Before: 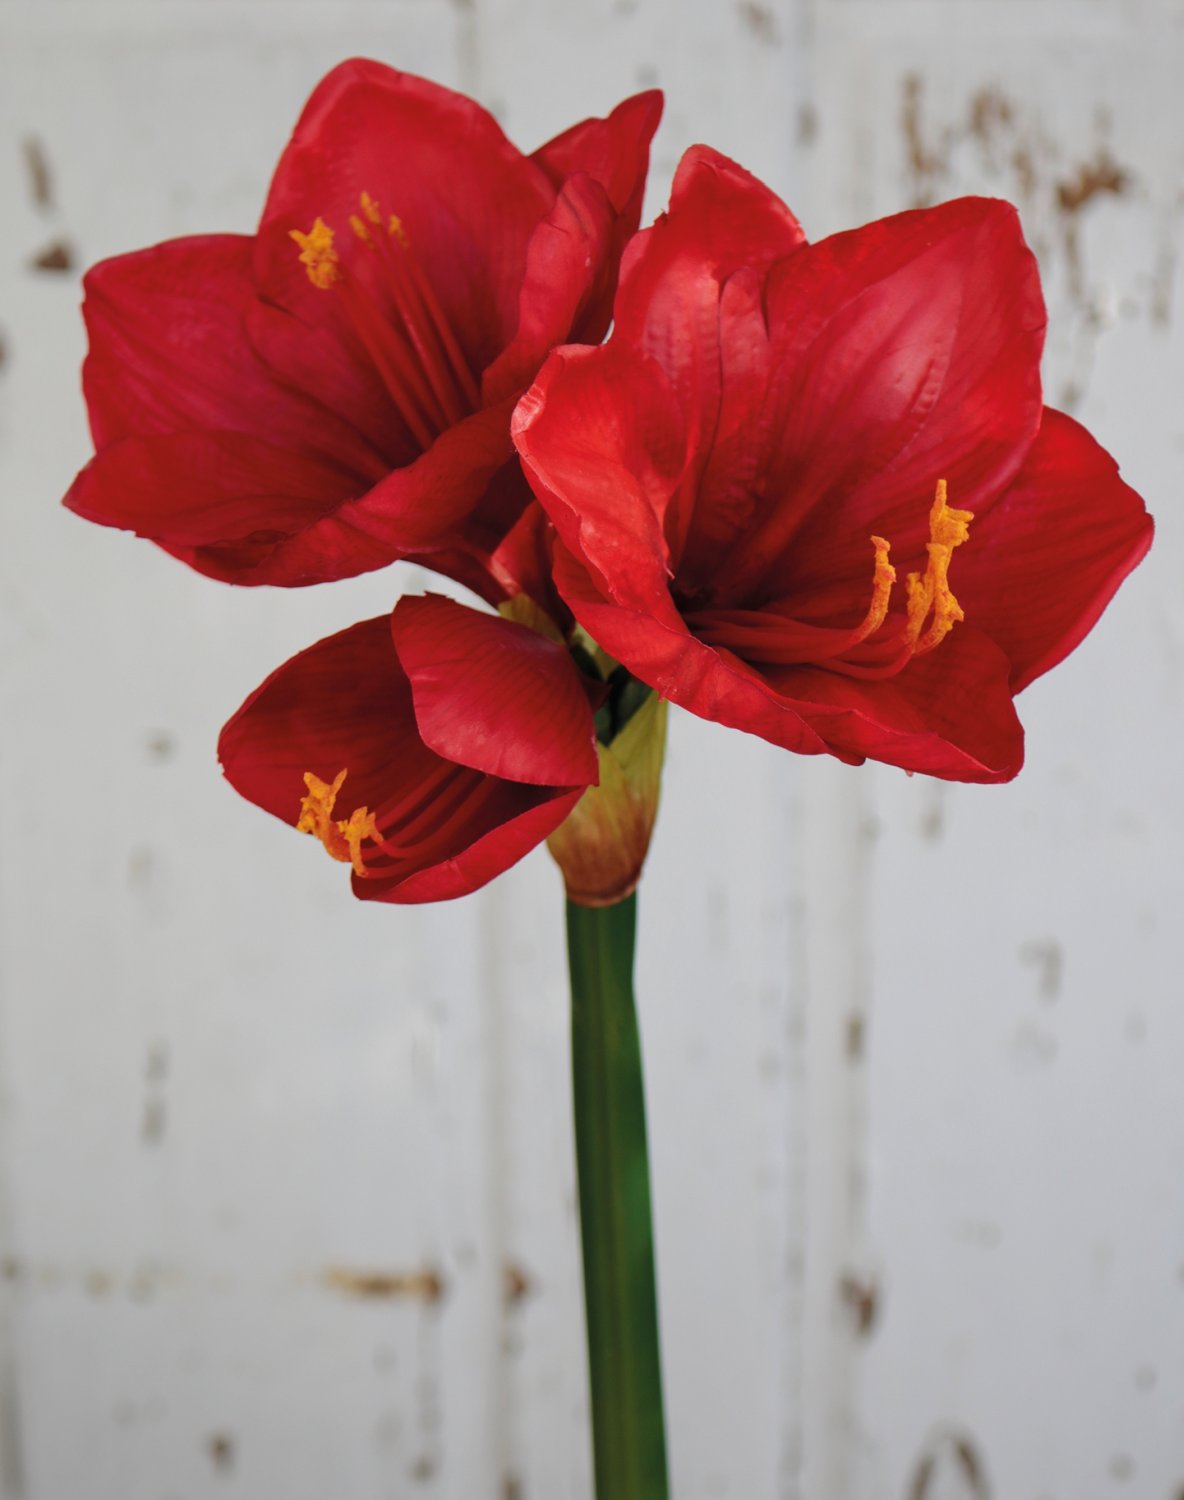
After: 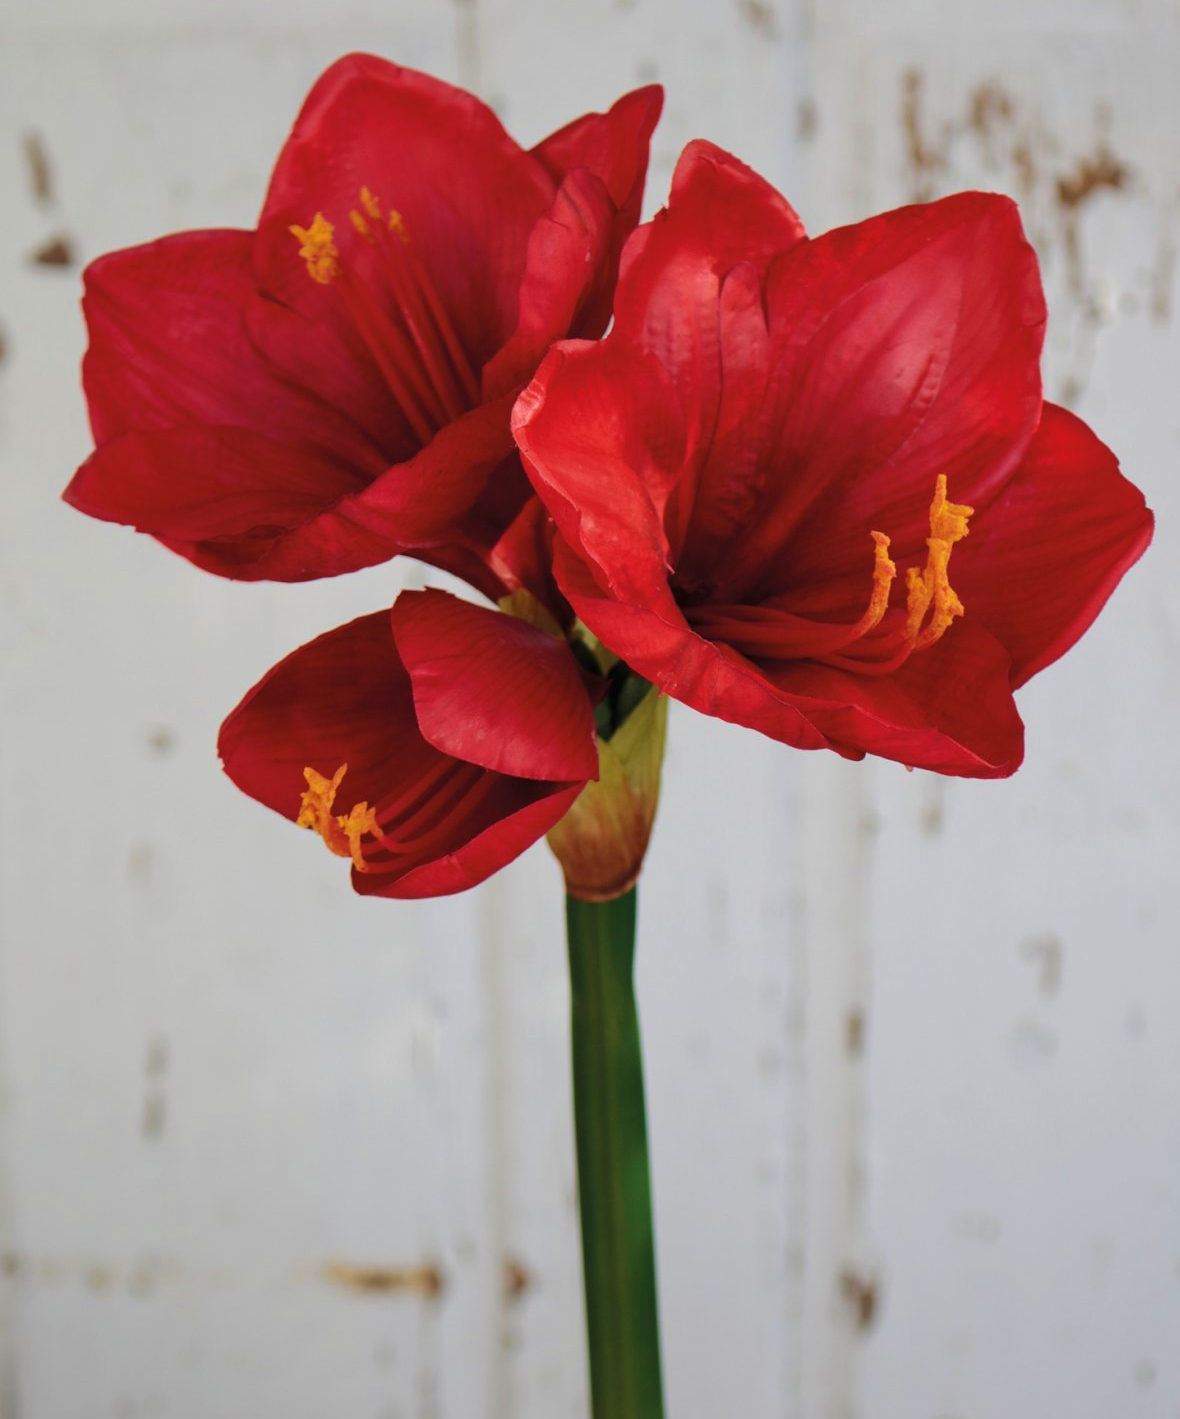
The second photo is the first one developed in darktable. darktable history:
tone equalizer: edges refinement/feathering 500, mask exposure compensation -1.57 EV, preserve details no
crop: top 0.363%, right 0.262%, bottom 5.025%
velvia: on, module defaults
